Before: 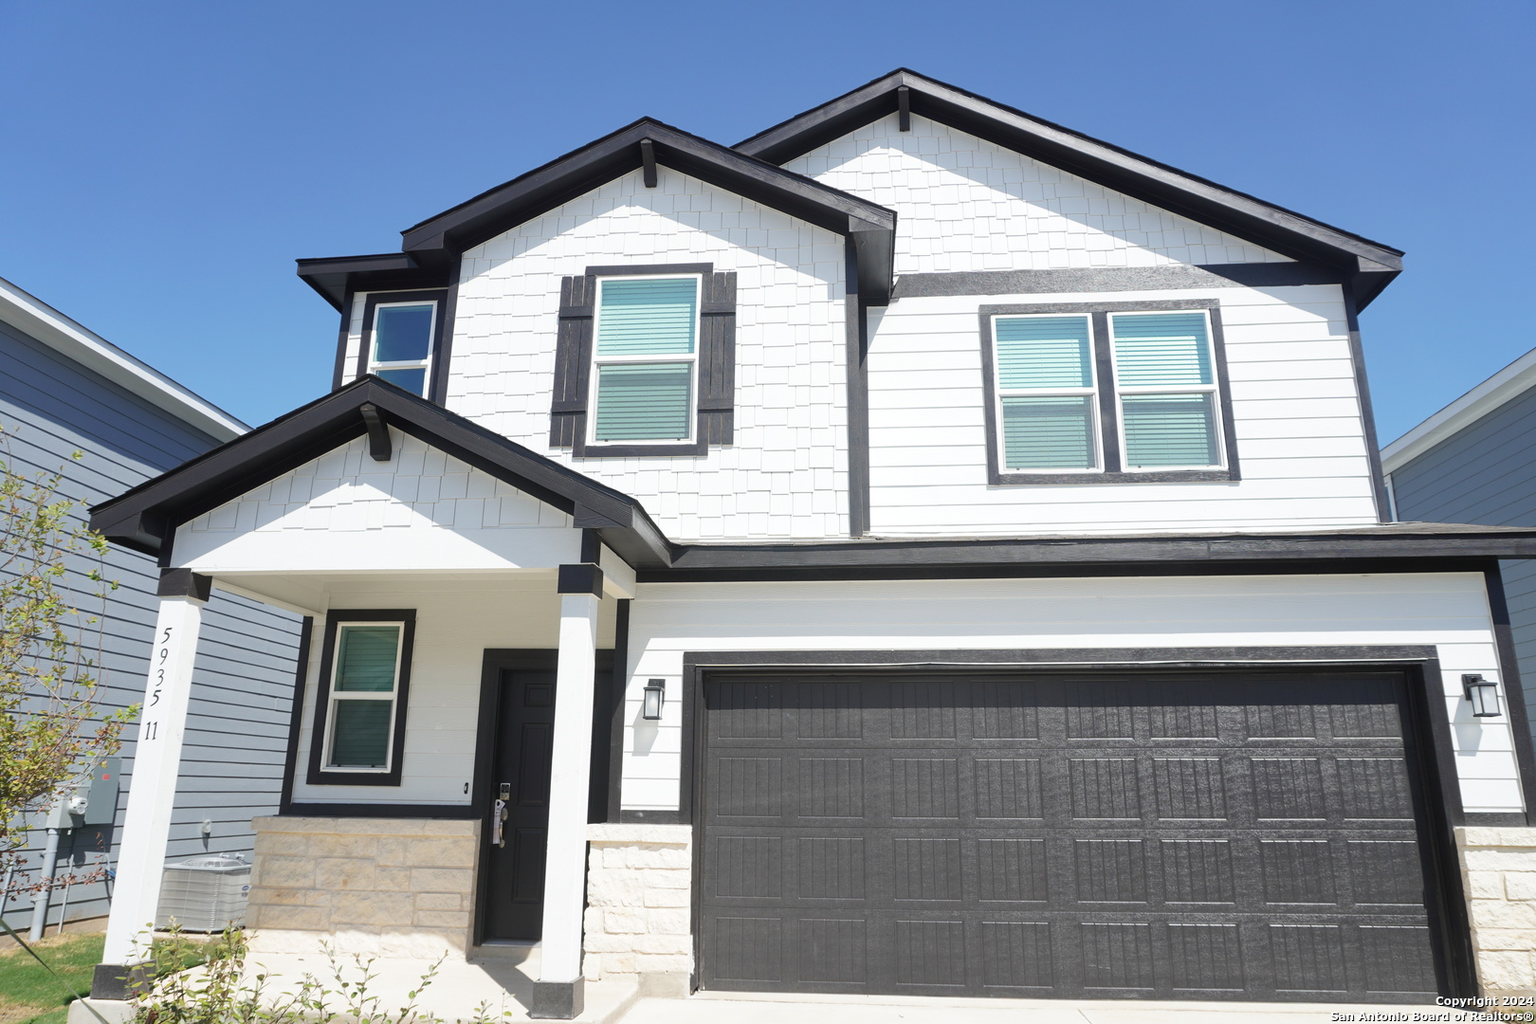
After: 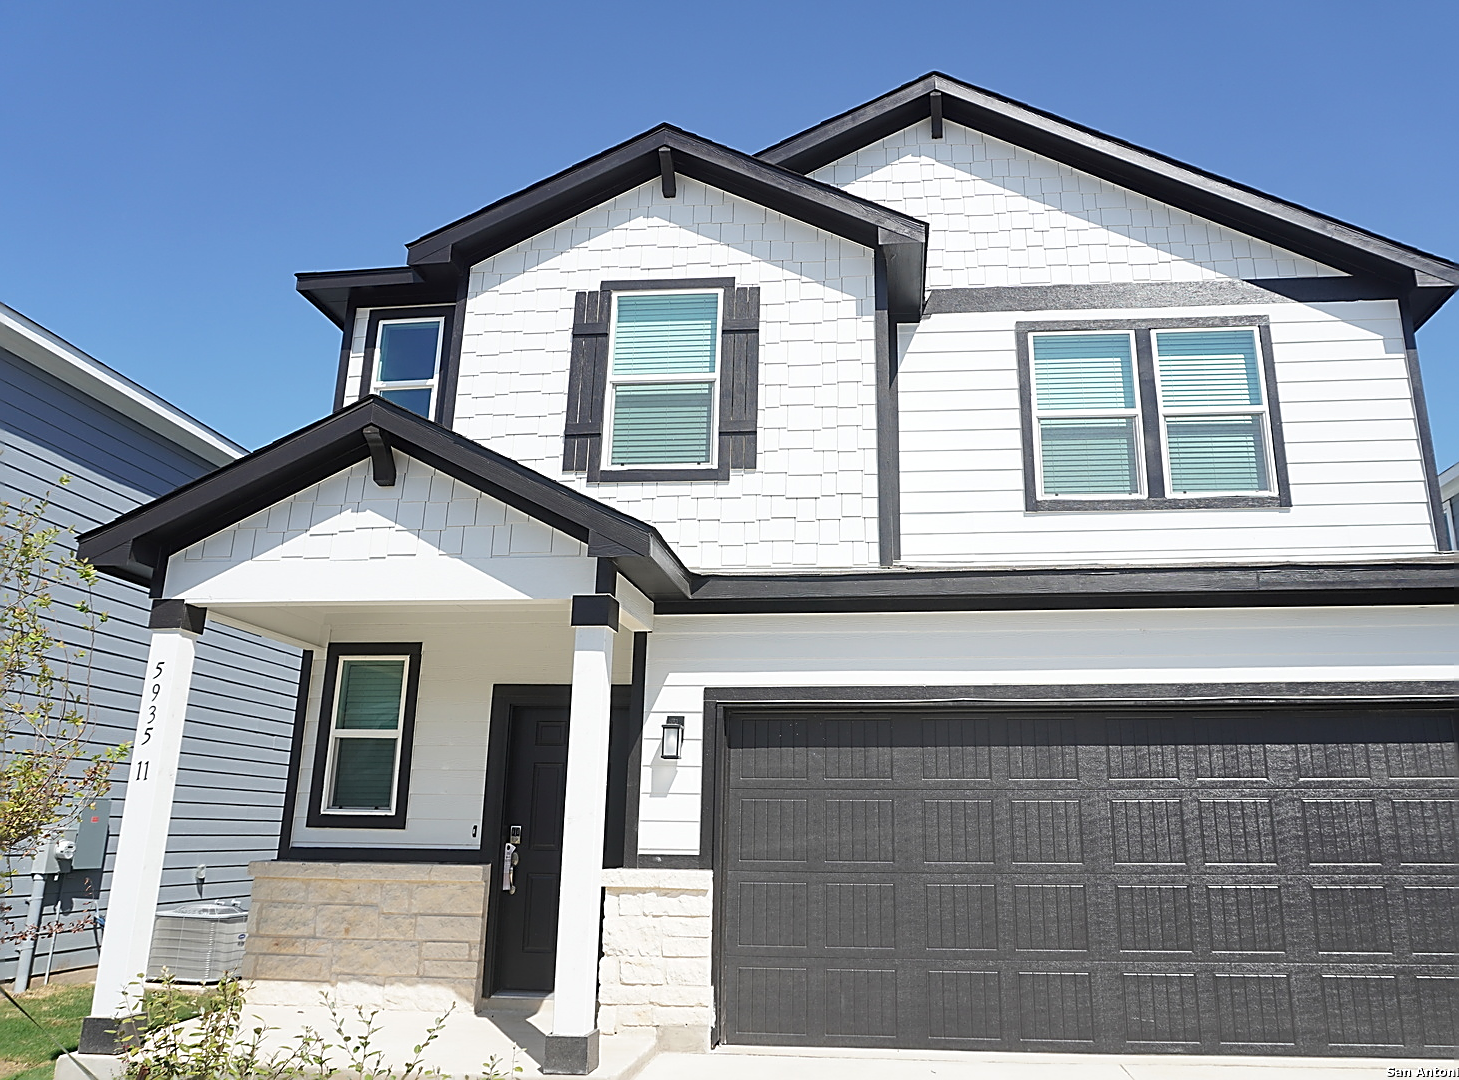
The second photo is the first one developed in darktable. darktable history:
crop and rotate: left 1.088%, right 8.807%
sharpen: radius 1.685, amount 1.294
